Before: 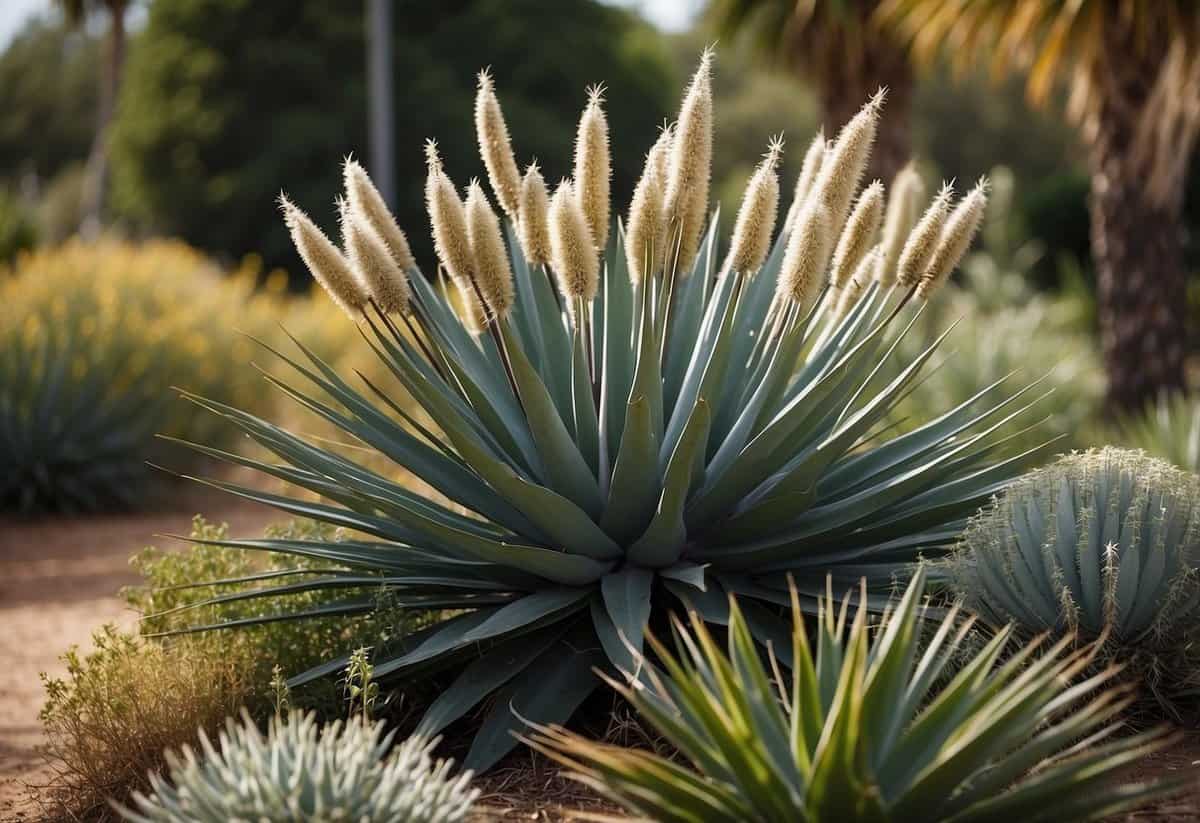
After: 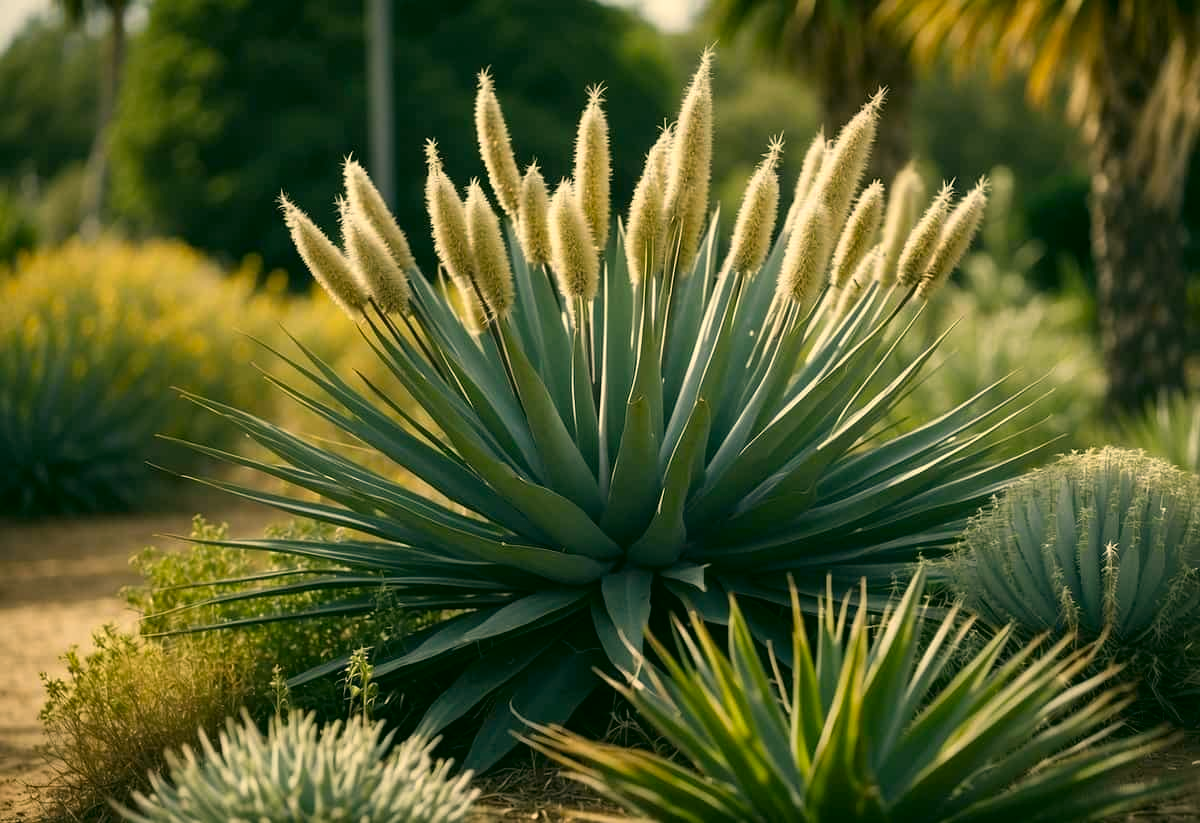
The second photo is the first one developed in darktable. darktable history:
color correction: highlights a* 4.72, highlights b* 24.97, shadows a* -16.38, shadows b* 3.78
